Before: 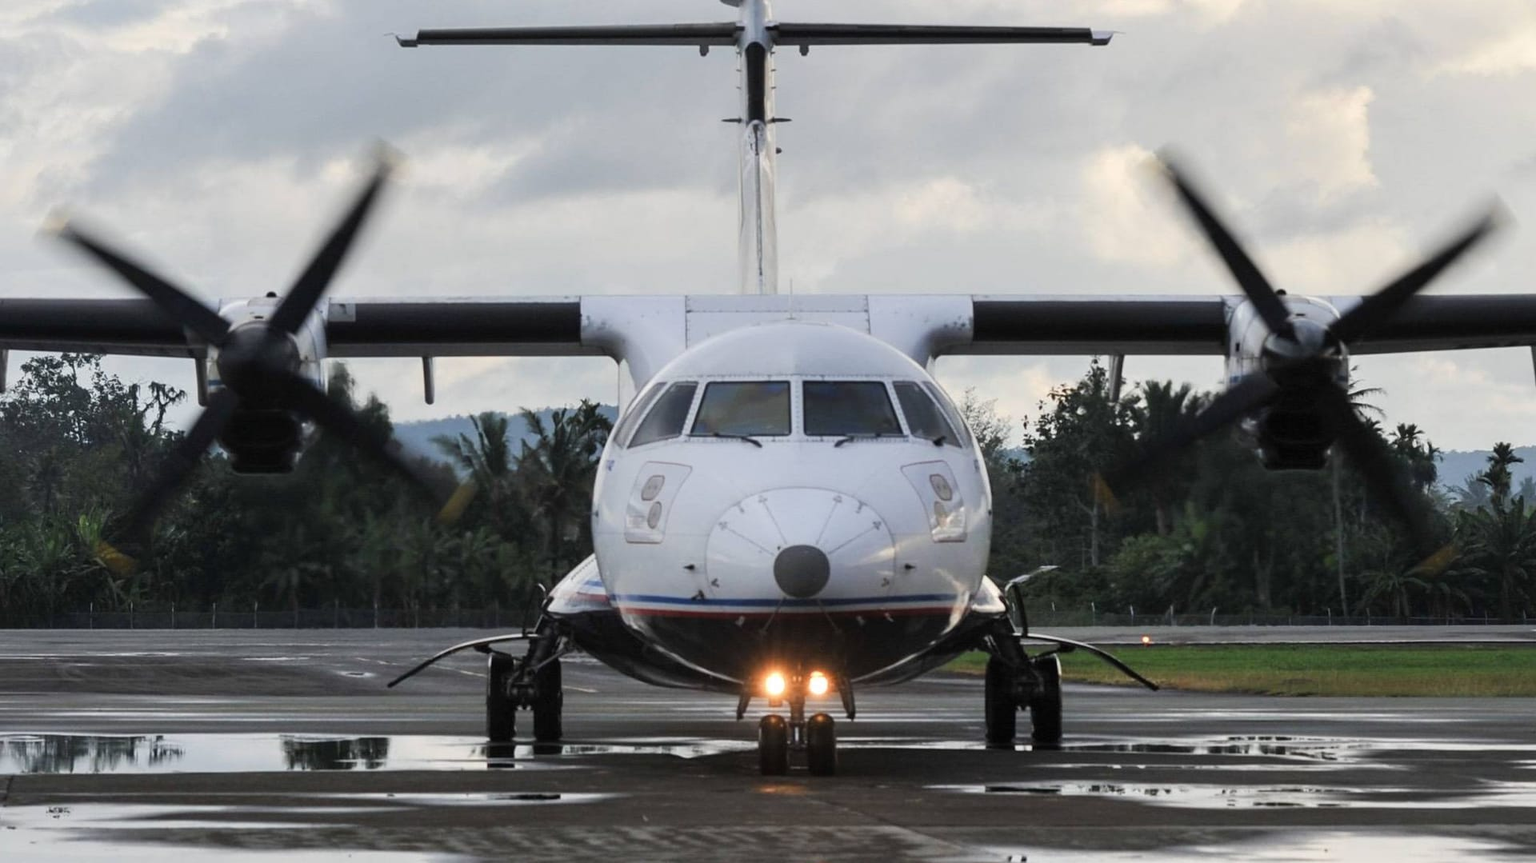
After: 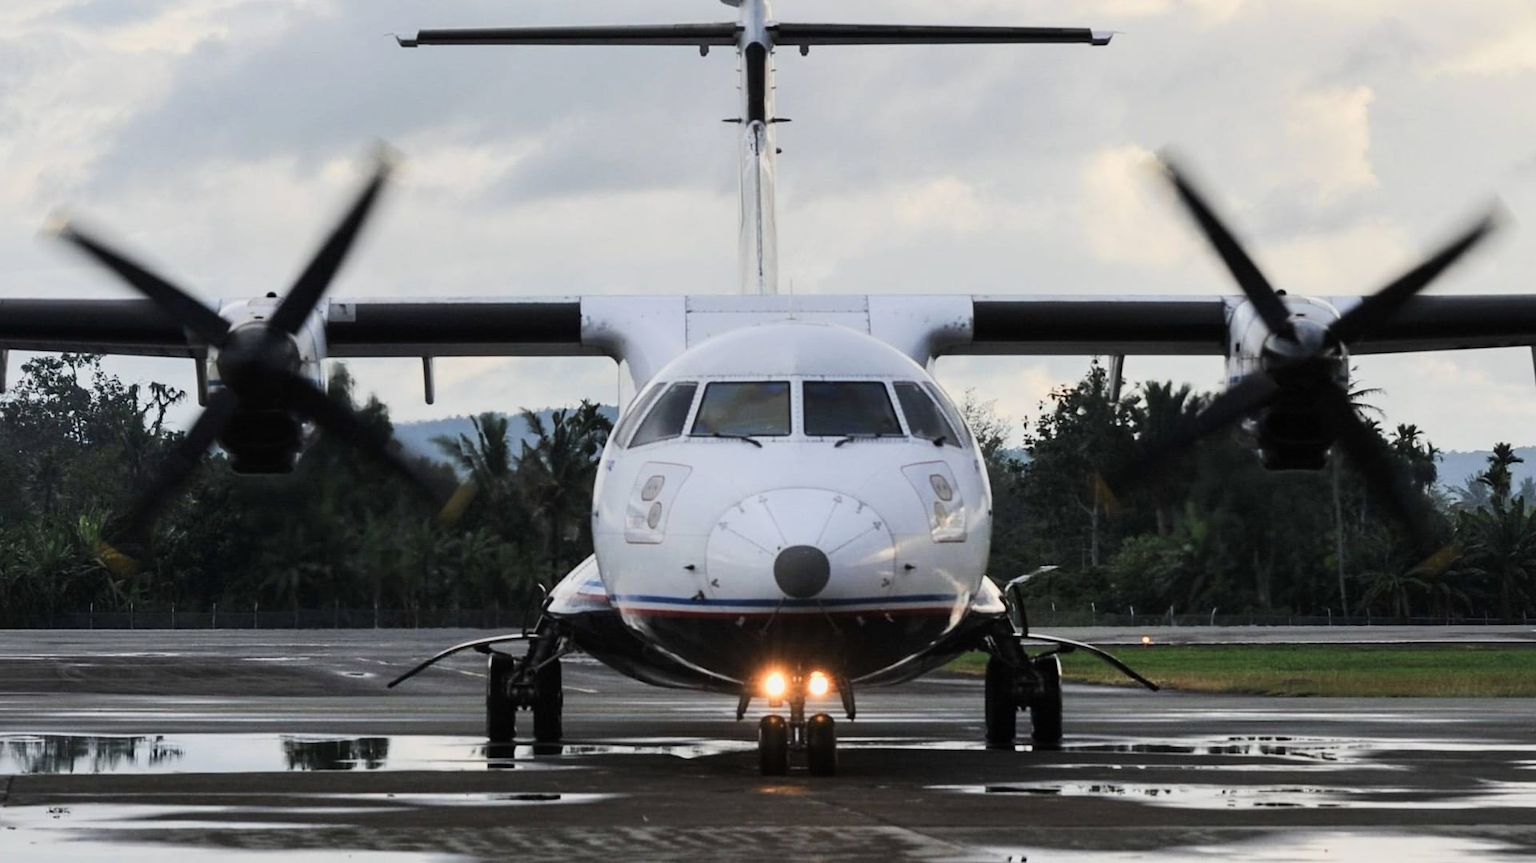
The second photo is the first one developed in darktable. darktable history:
tone curve: curves: ch0 [(0, 0) (0.087, 0.054) (0.281, 0.245) (0.506, 0.526) (0.8, 0.824) (0.994, 0.955)]; ch1 [(0, 0) (0.27, 0.195) (0.406, 0.435) (0.452, 0.474) (0.495, 0.5) (0.514, 0.508) (0.563, 0.584) (0.654, 0.689) (1, 1)]; ch2 [(0, 0) (0.269, 0.299) (0.459, 0.441) (0.498, 0.499) (0.523, 0.52) (0.551, 0.549) (0.633, 0.625) (0.659, 0.681) (0.718, 0.764) (1, 1)]
